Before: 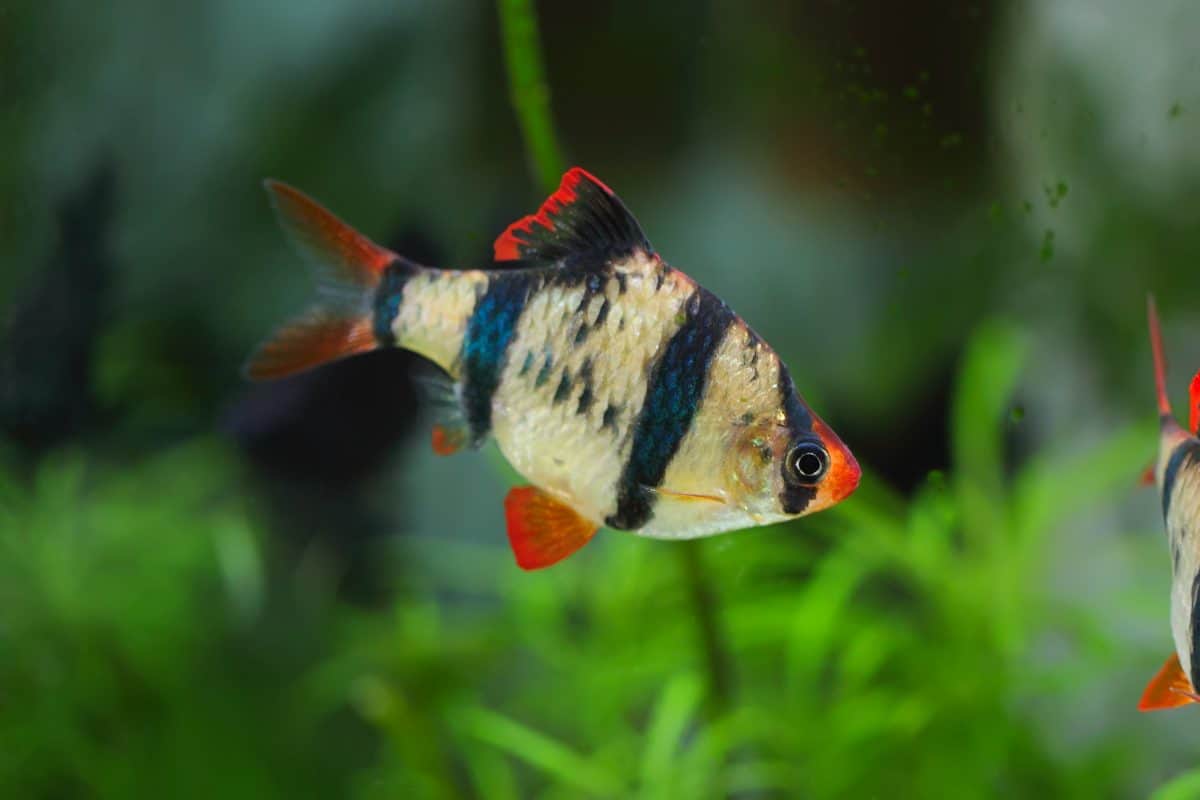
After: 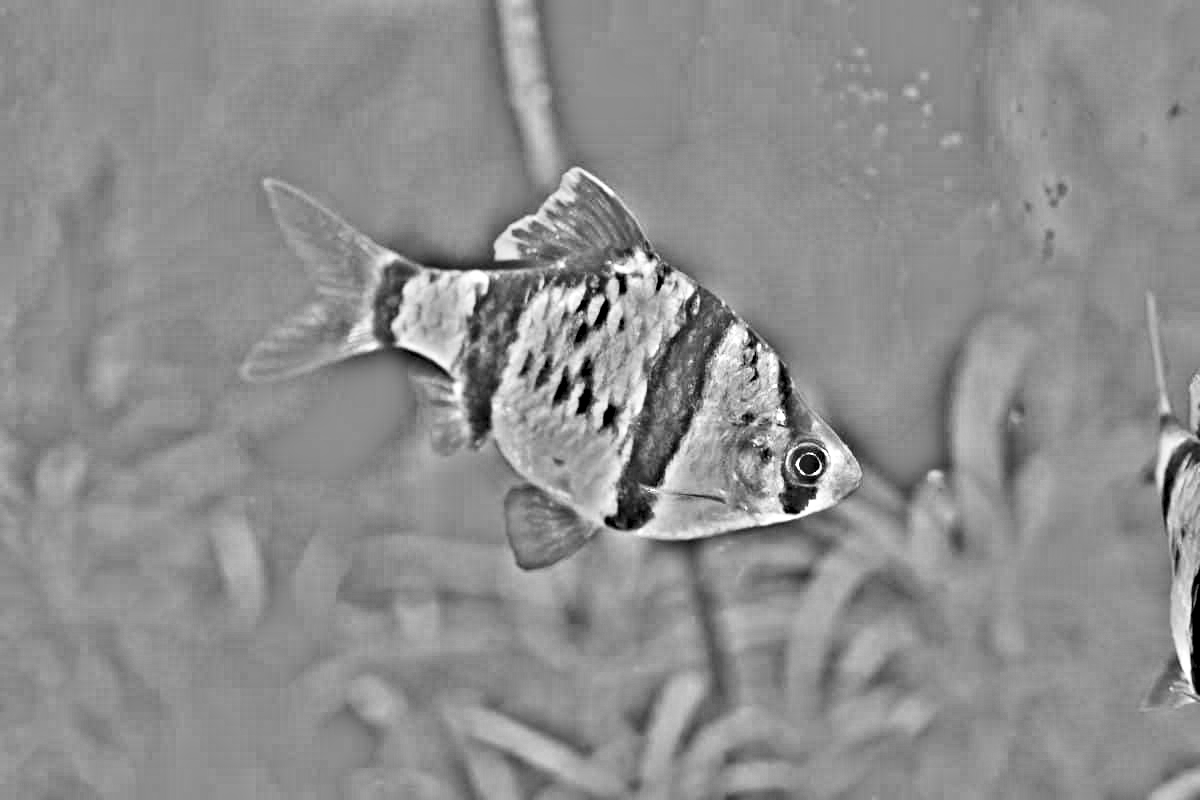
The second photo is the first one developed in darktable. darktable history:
color balance rgb: perceptual saturation grading › global saturation 25%, global vibrance 20%
highpass: on, module defaults
monochrome: on, module defaults
contrast brightness saturation: contrast 0.2, brightness 0.16, saturation 0.22
